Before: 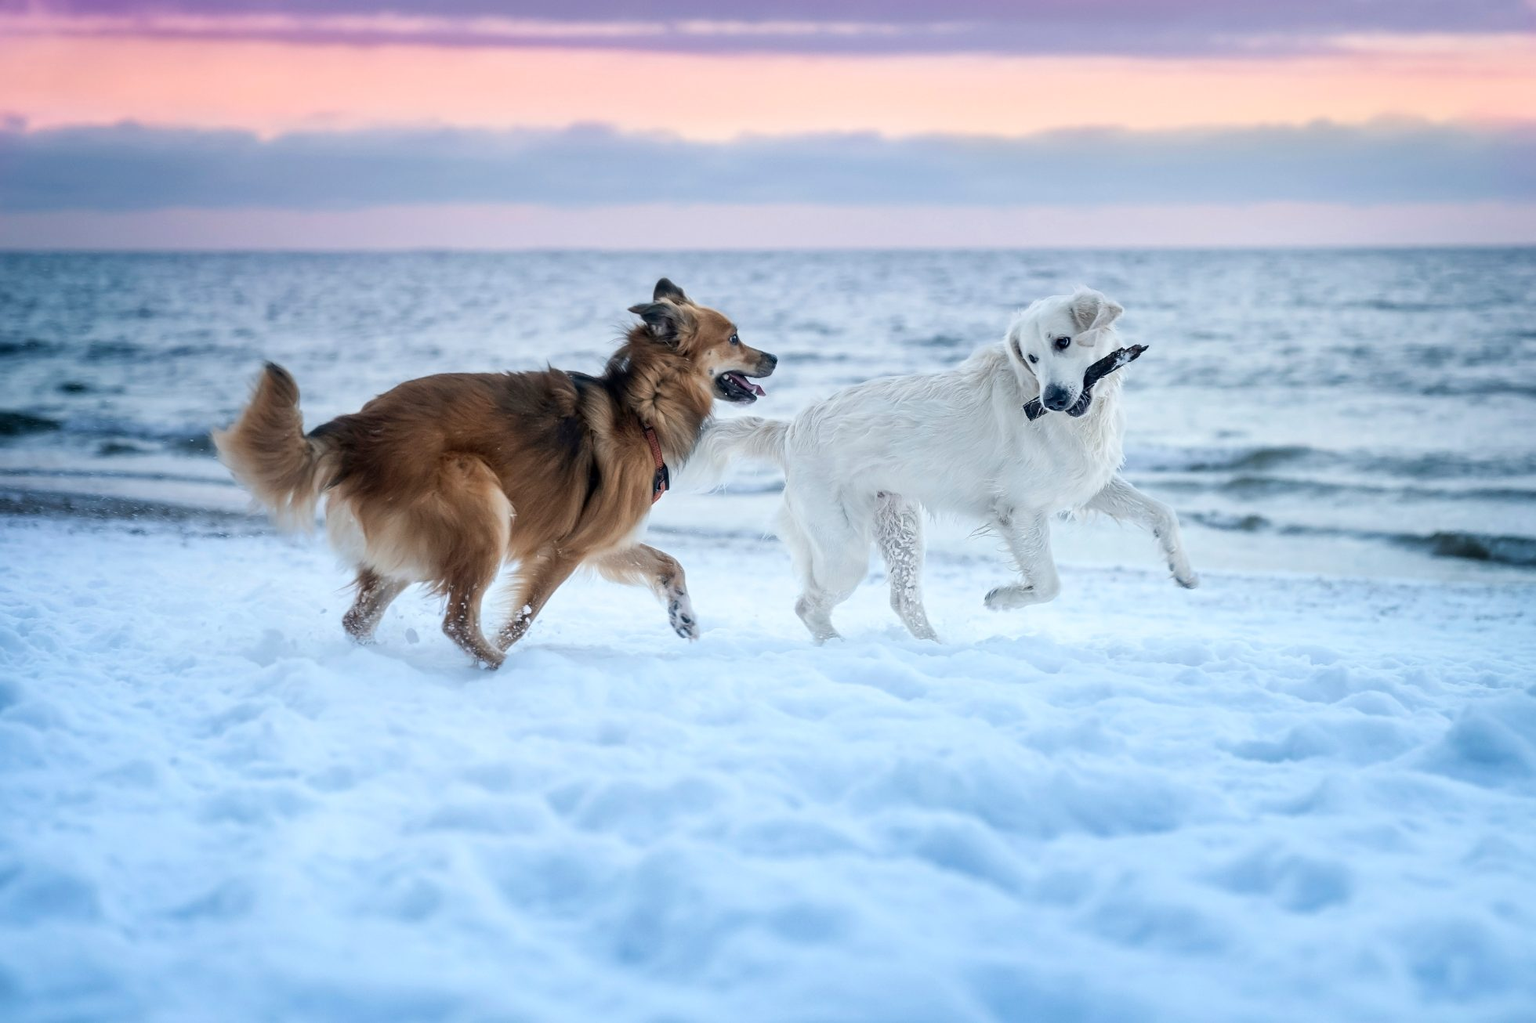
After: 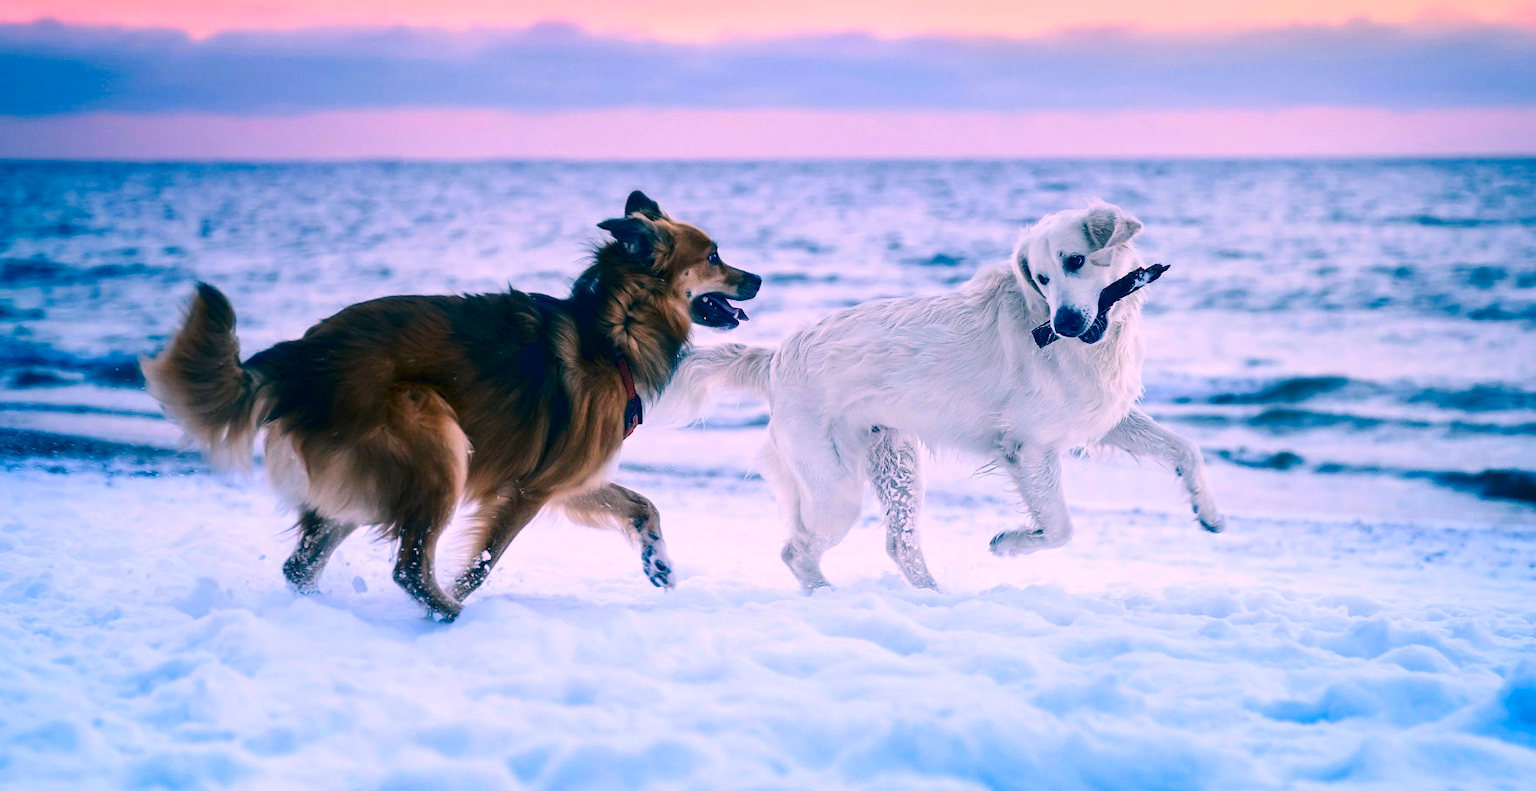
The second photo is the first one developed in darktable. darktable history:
contrast brightness saturation: contrast 0.19, brightness -0.24, saturation 0.11
color correction: highlights a* 17.03, highlights b* 0.205, shadows a* -15.38, shadows b* -14.56, saturation 1.5
crop: left 5.596%, top 10.314%, right 3.534%, bottom 19.395%
rotate and perspective: automatic cropping original format, crop left 0, crop top 0
